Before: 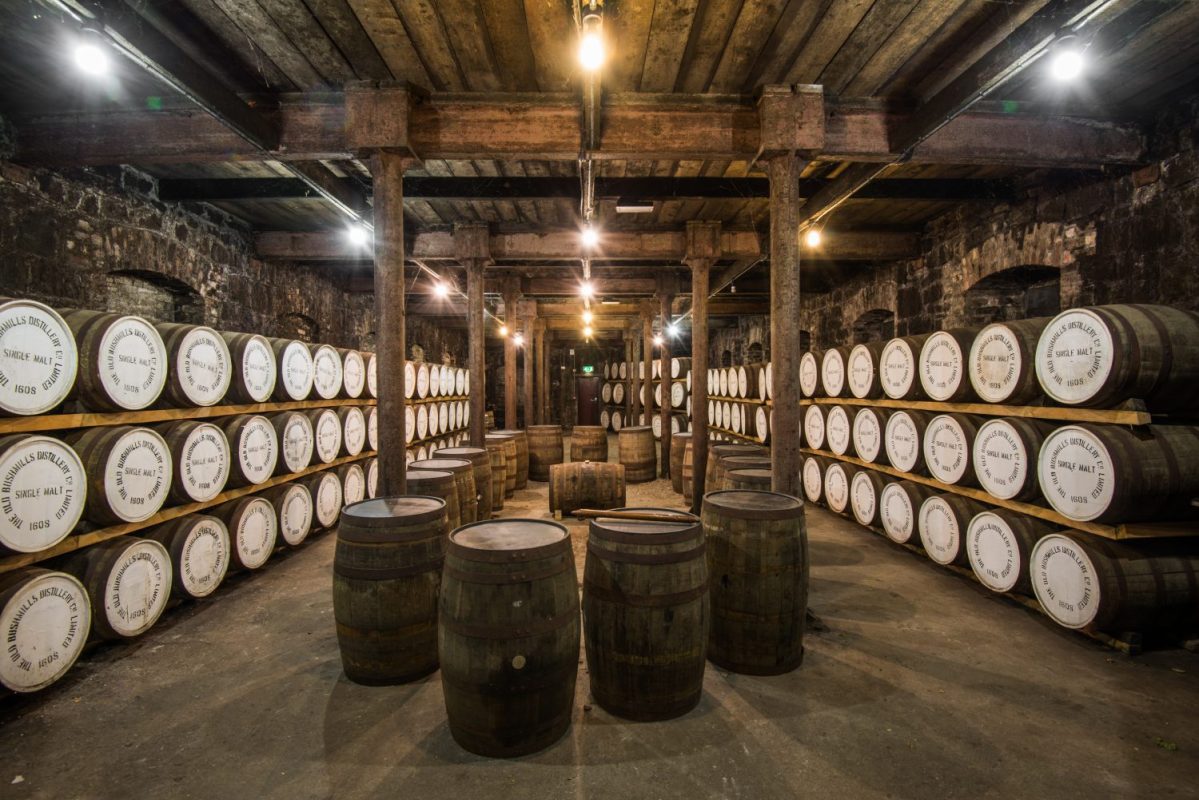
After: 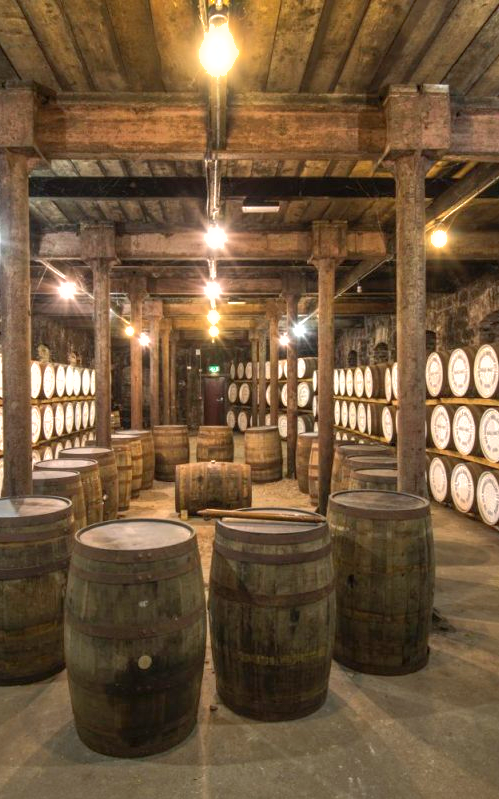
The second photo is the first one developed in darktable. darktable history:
exposure: exposure 0.722 EV, compensate highlight preservation false
crop: left 31.229%, right 27.105%
shadows and highlights: on, module defaults
